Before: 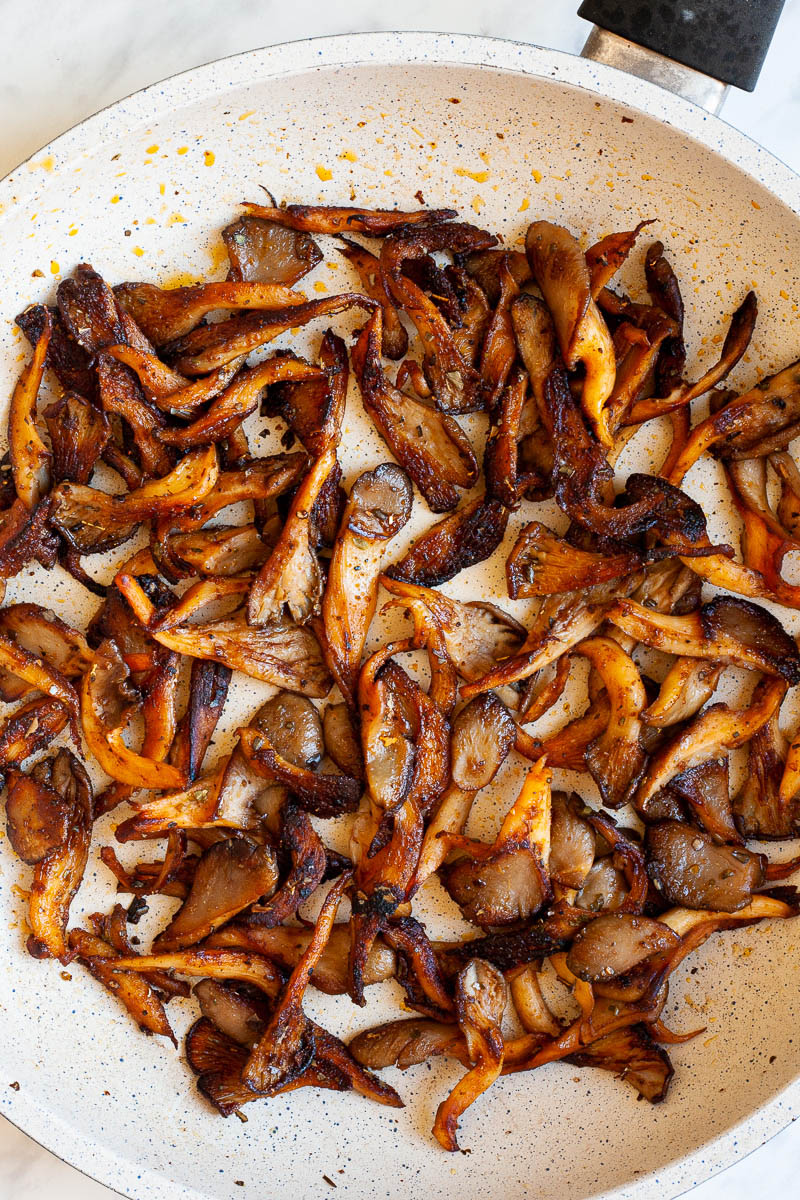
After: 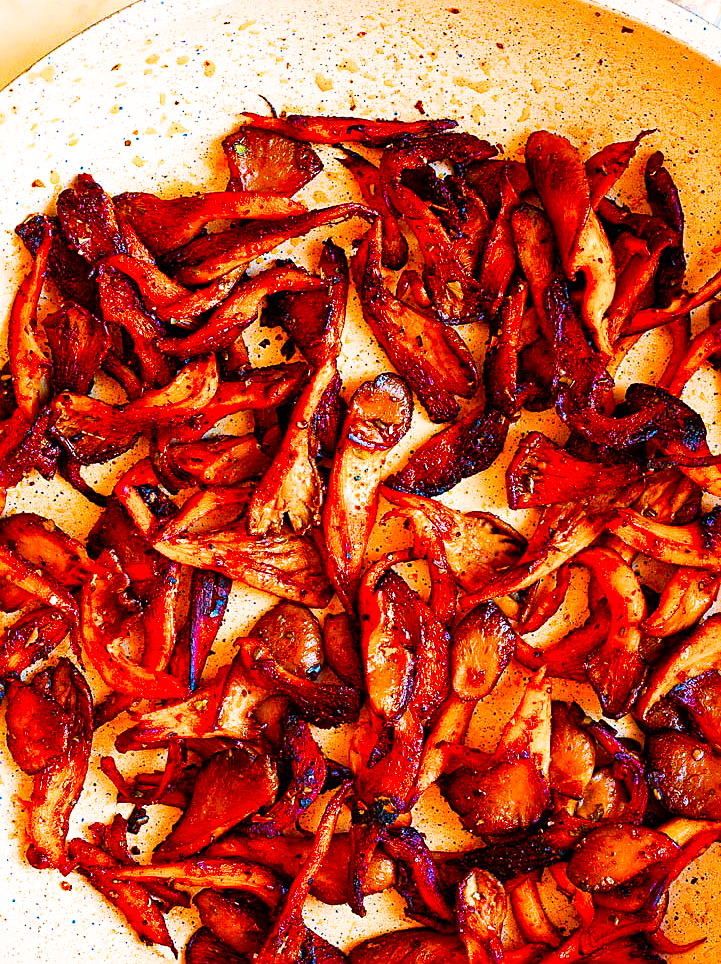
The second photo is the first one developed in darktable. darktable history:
color balance rgb: highlights gain › chroma 3.085%, highlights gain › hue 60.07°, linear chroma grading › global chroma 14.341%, perceptual saturation grading › global saturation 30.274%, perceptual brilliance grading › highlights 15.659%, perceptual brilliance grading › mid-tones 6.325%, perceptual brilliance grading › shadows -15.365%, global vibrance 40.83%
color correction: highlights b* 0.026, saturation 2.17
sharpen: on, module defaults
filmic rgb: black relative exposure -11.36 EV, white relative exposure 3.24 EV, hardness 6.81, color science v6 (2022)
exposure: exposure 0.151 EV, compensate highlight preservation false
crop: top 7.539%, right 9.872%, bottom 12.093%
